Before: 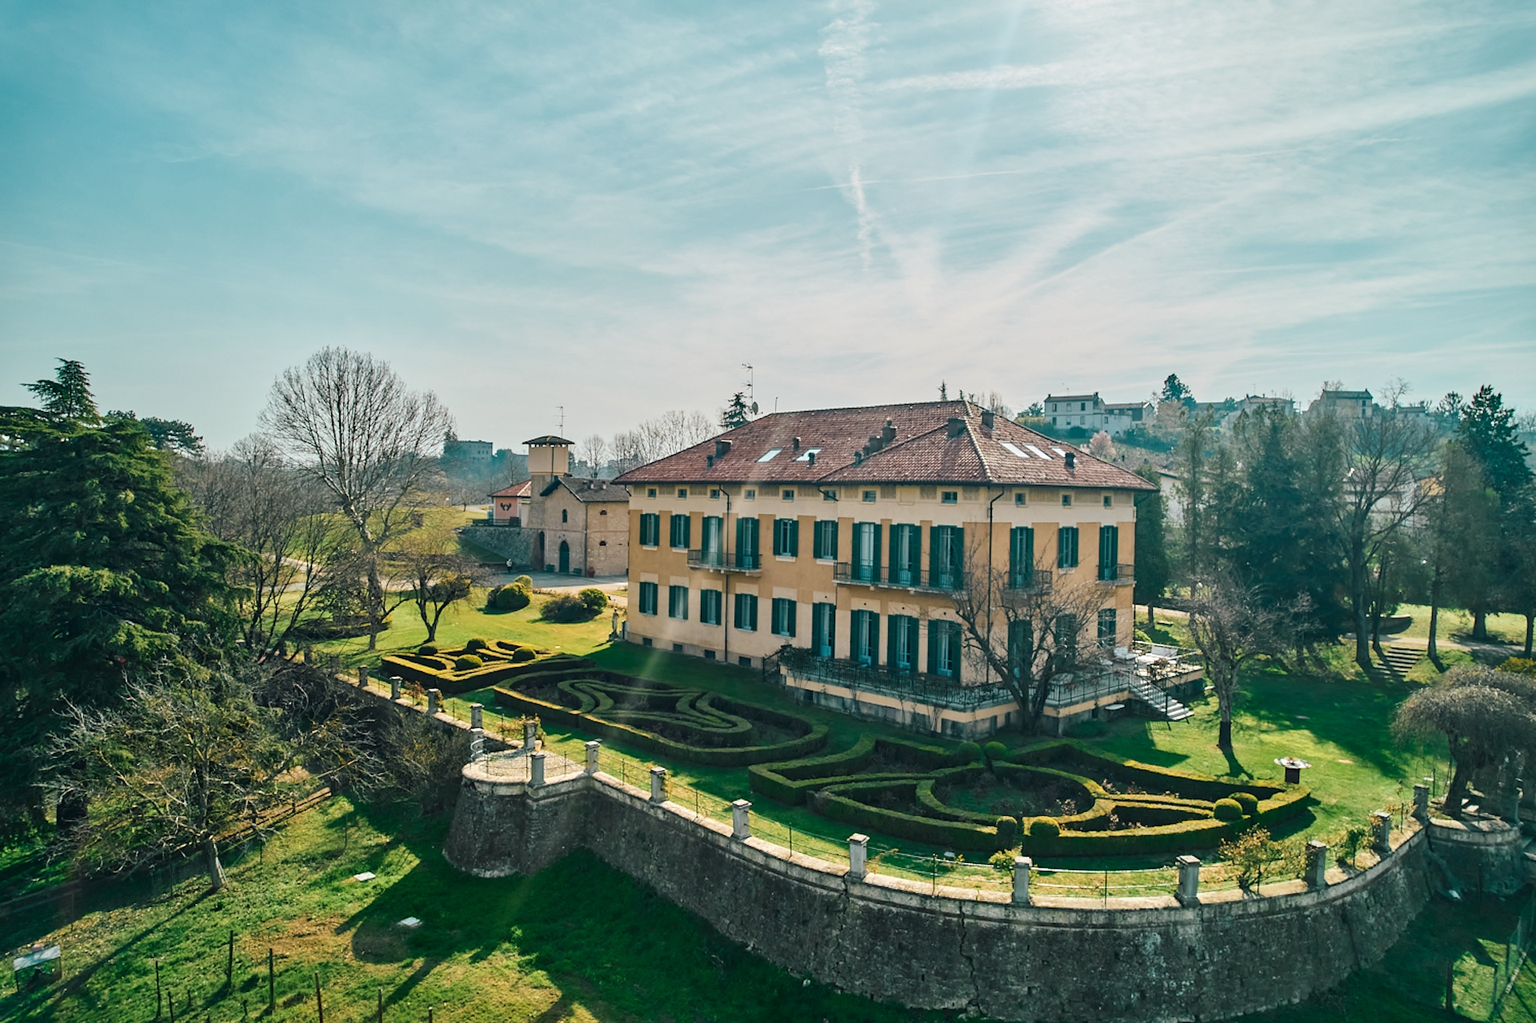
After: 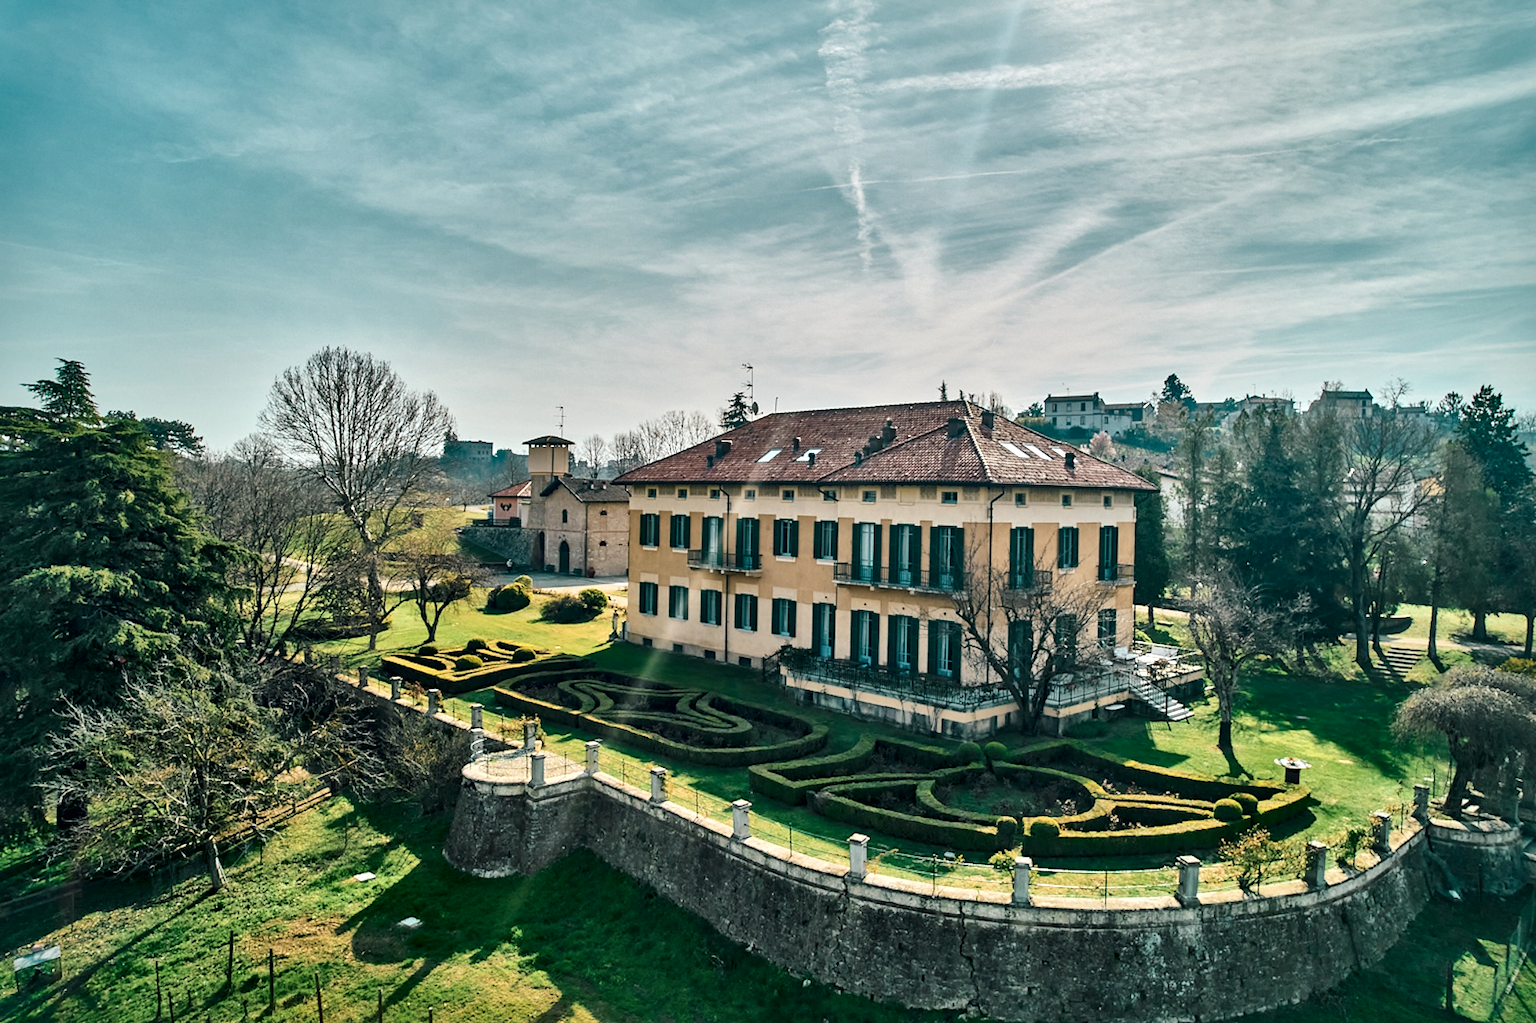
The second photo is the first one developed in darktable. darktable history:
local contrast: mode bilateral grid, contrast 70, coarseness 75, detail 180%, midtone range 0.2
shadows and highlights: shadows 25, highlights -48, soften with gaussian
